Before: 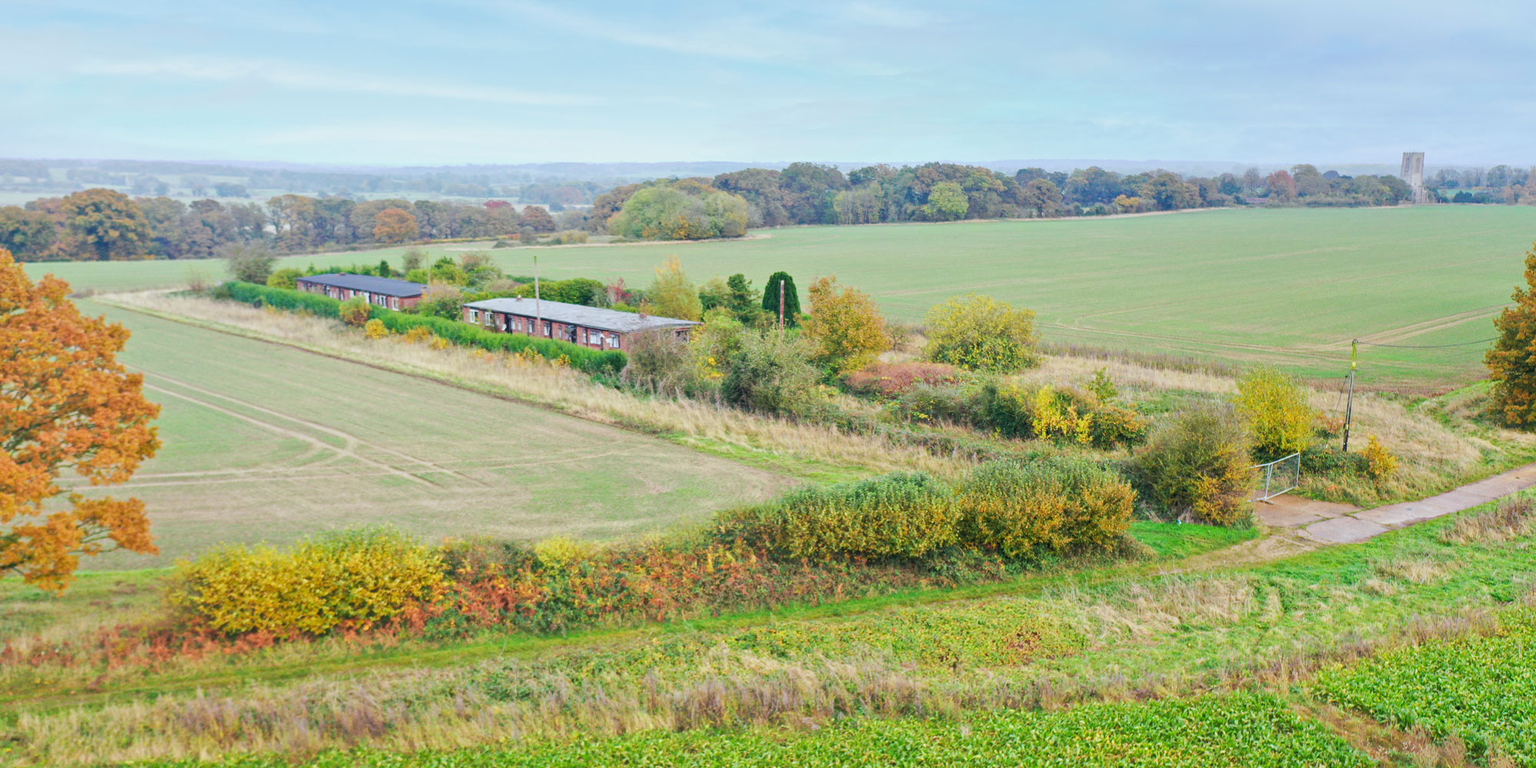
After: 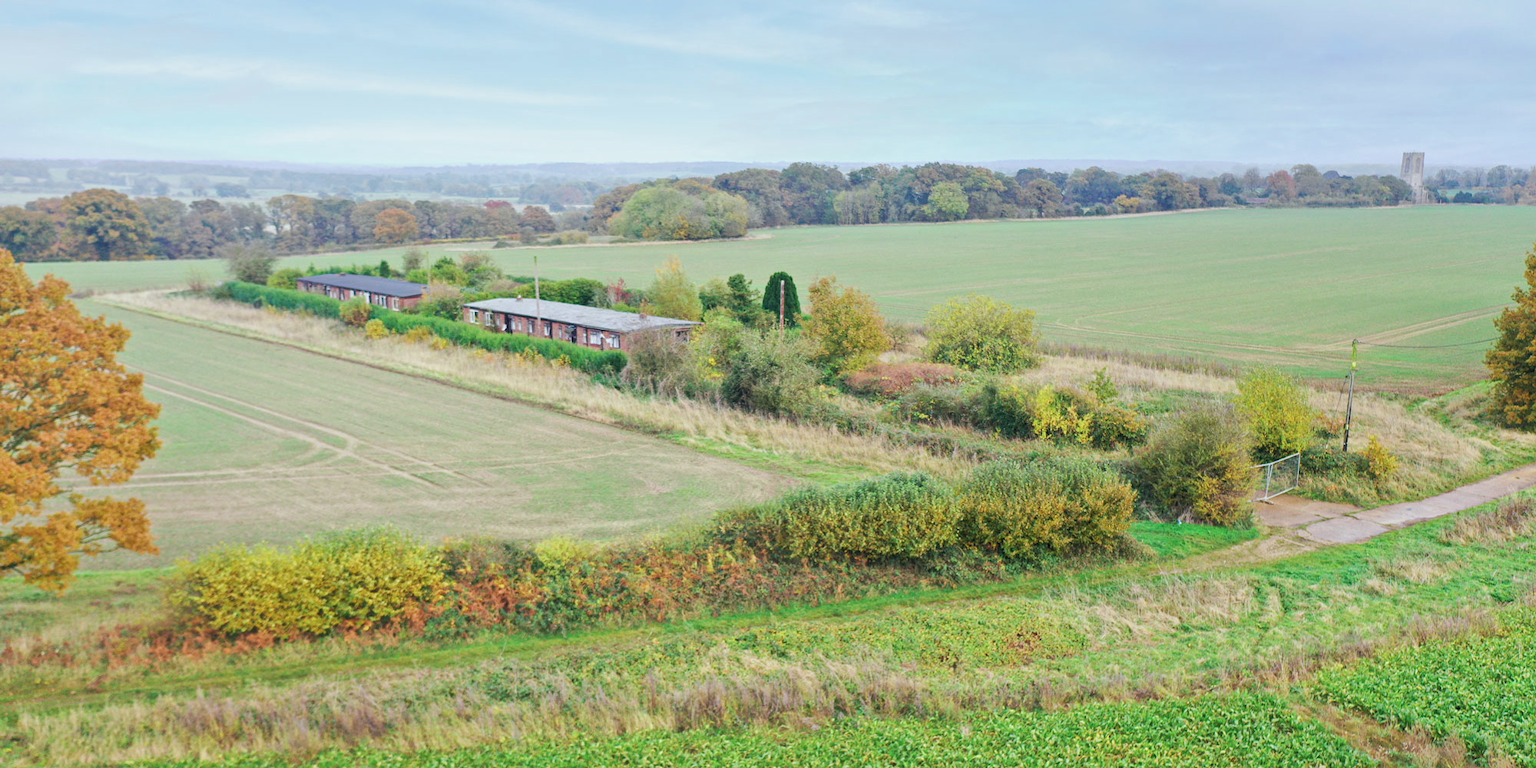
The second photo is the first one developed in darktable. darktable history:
color zones: curves: ch1 [(0.113, 0.438) (0.75, 0.5)]; ch2 [(0.12, 0.526) (0.75, 0.5)]
